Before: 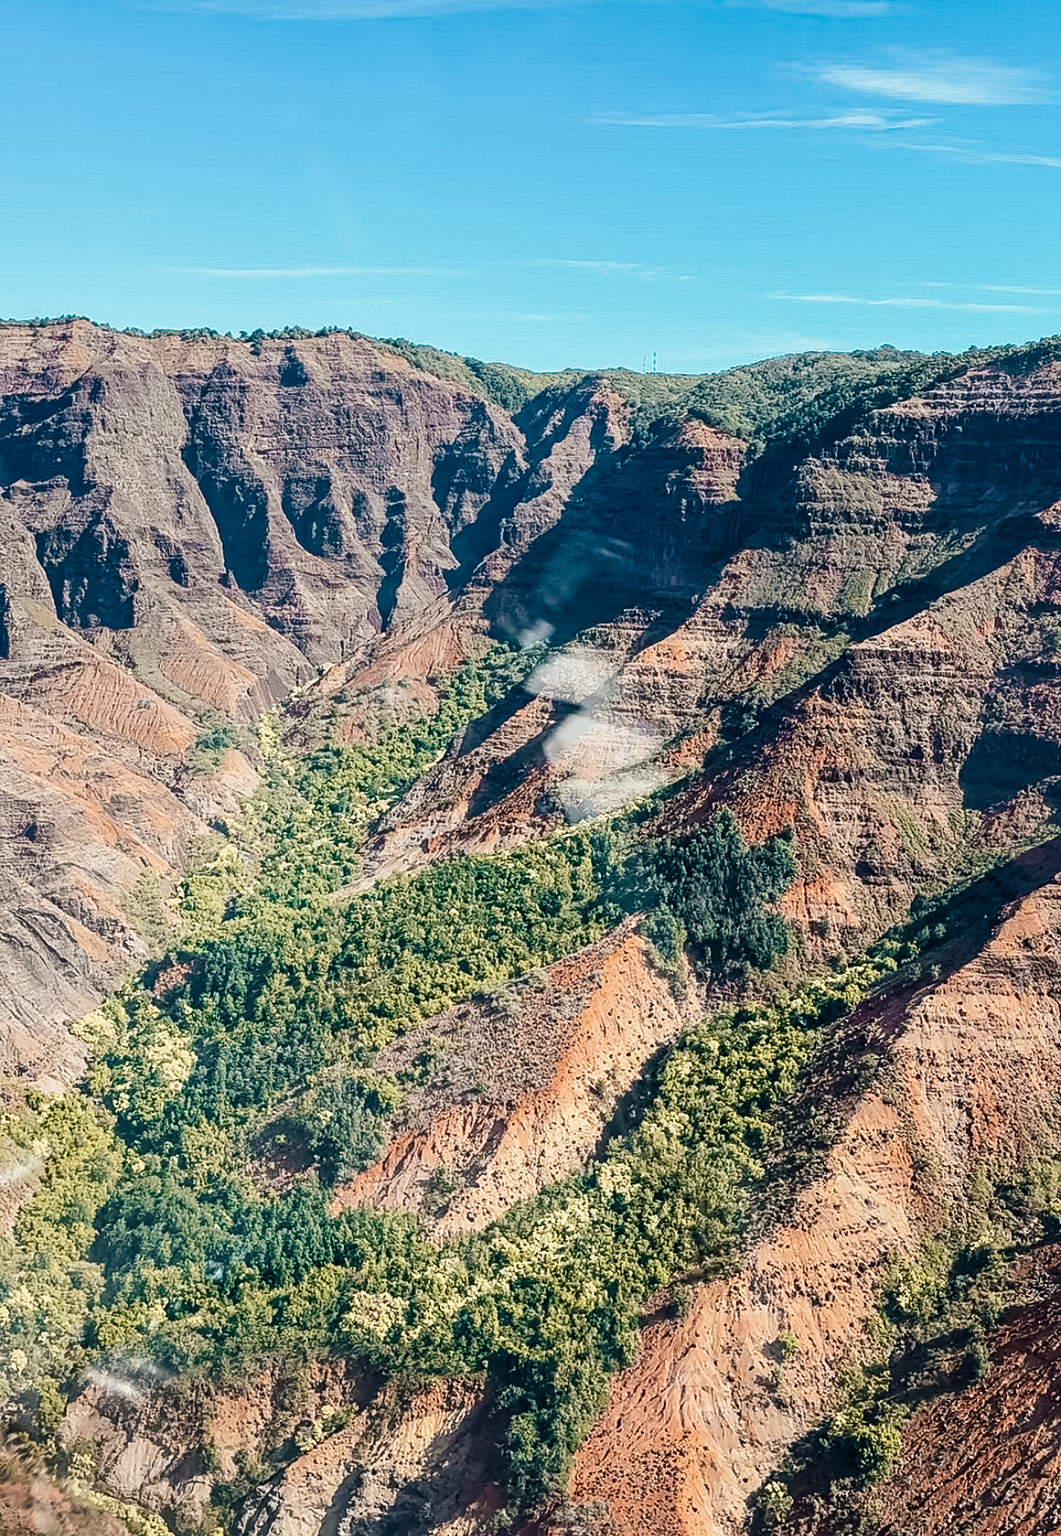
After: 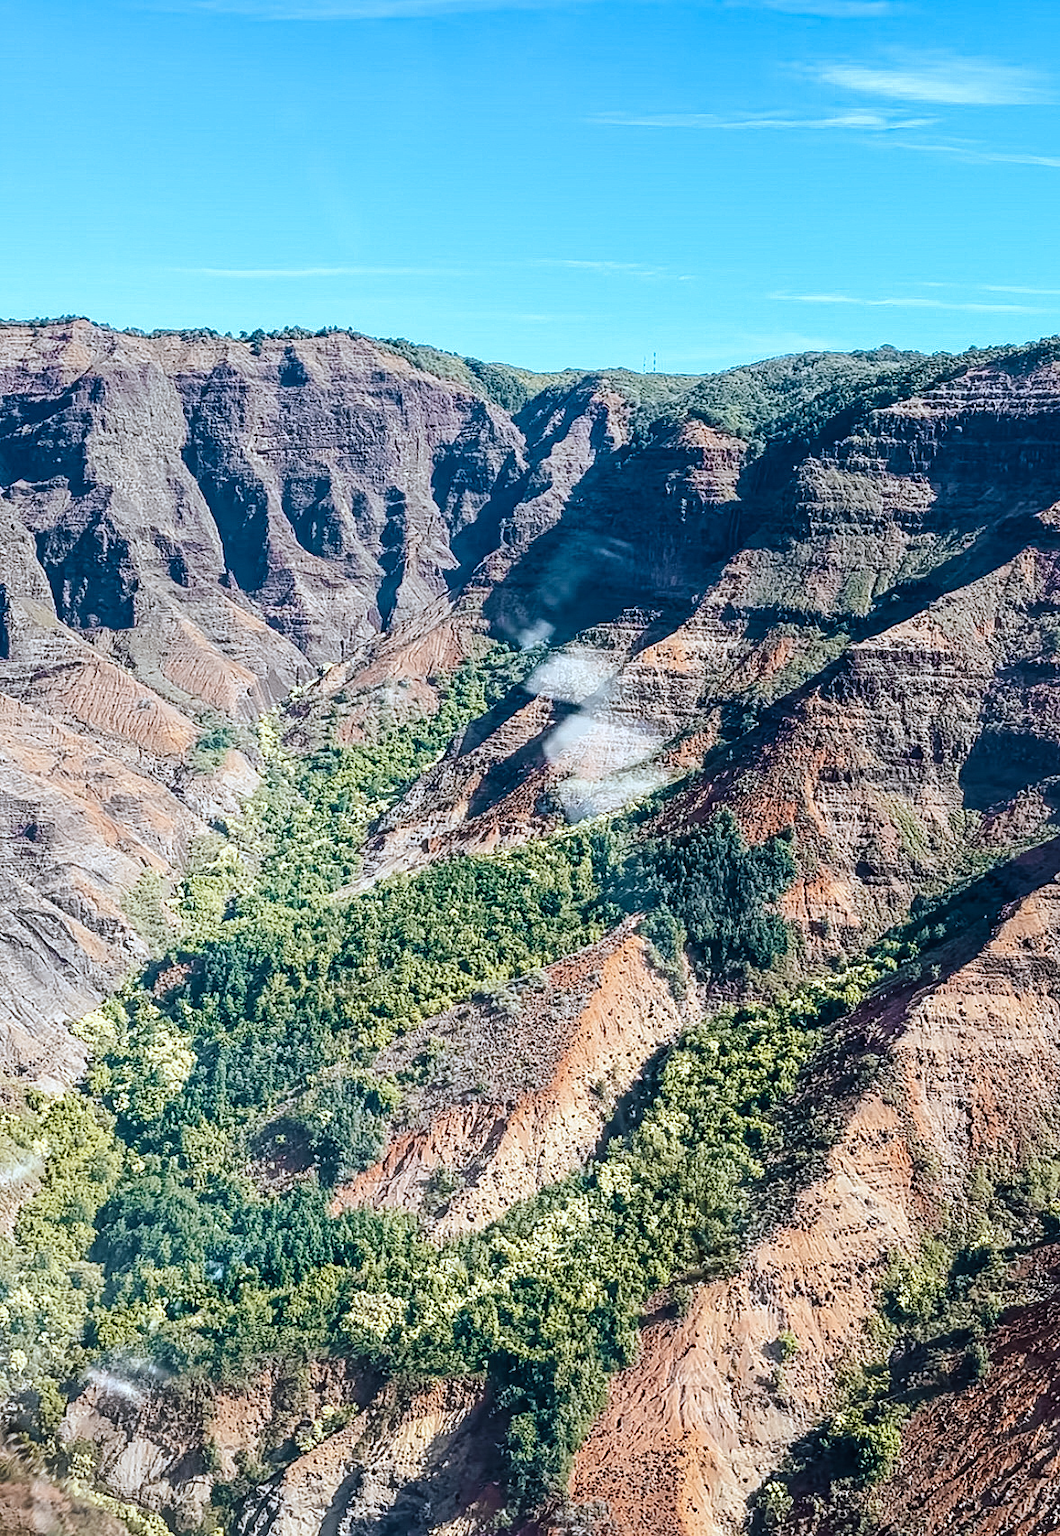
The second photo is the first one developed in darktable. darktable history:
exposure: exposure 0.191 EV, compensate highlight preservation false
white balance: red 0.924, blue 1.095
